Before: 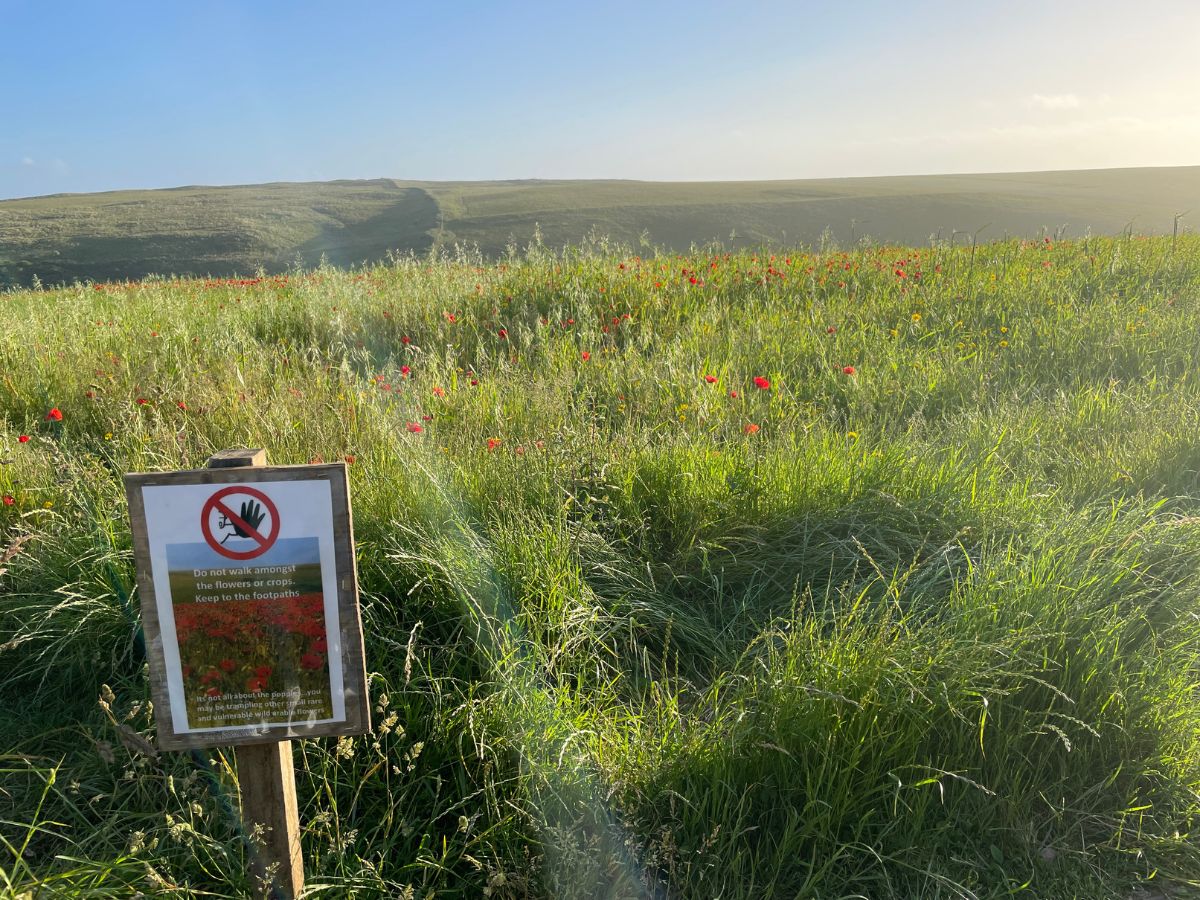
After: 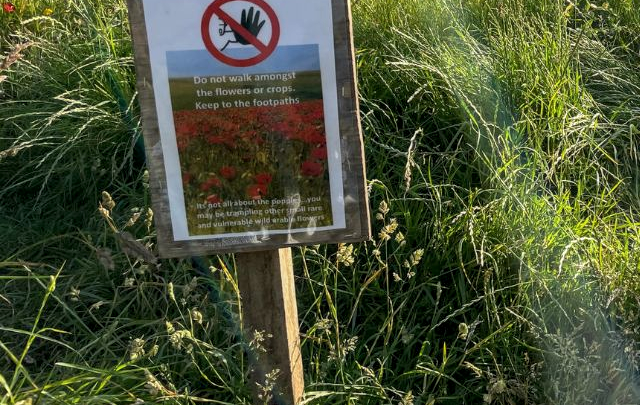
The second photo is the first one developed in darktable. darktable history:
crop and rotate: top 54.778%, right 46.61%, bottom 0.159%
local contrast: on, module defaults
